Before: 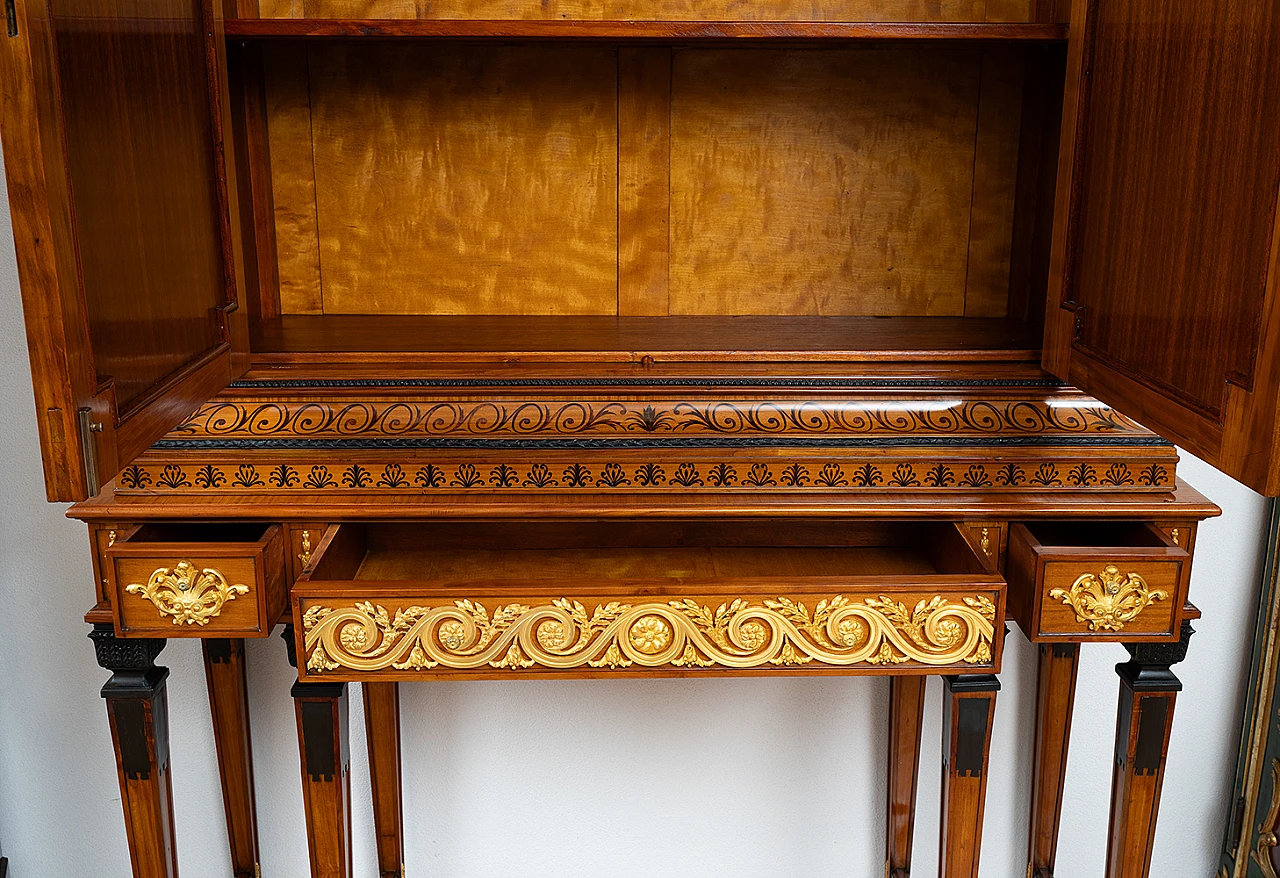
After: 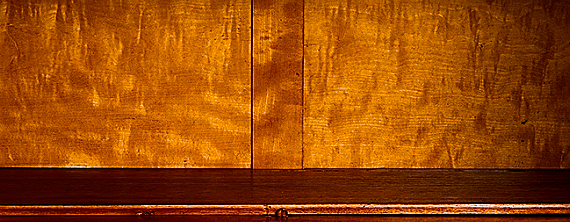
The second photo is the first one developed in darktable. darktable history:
contrast brightness saturation: contrast 0.125, brightness -0.119, saturation 0.198
color balance rgb: perceptual saturation grading › global saturation 29.386%, perceptual brilliance grading › global brilliance -5.142%, perceptual brilliance grading › highlights 24.079%, perceptual brilliance grading › mid-tones 7.408%, perceptual brilliance grading › shadows -4.595%
crop: left 28.642%, top 16.783%, right 26.812%, bottom 57.878%
sharpen: on, module defaults
filmic rgb: black relative exposure -4.91 EV, white relative exposure 2.84 EV, threshold 3 EV, hardness 3.69, iterations of high-quality reconstruction 0, enable highlight reconstruction true
contrast equalizer: octaves 7, y [[0.5, 0.496, 0.435, 0.435, 0.496, 0.5], [0.5 ×6], [0.5 ×6], [0 ×6], [0 ×6]]
